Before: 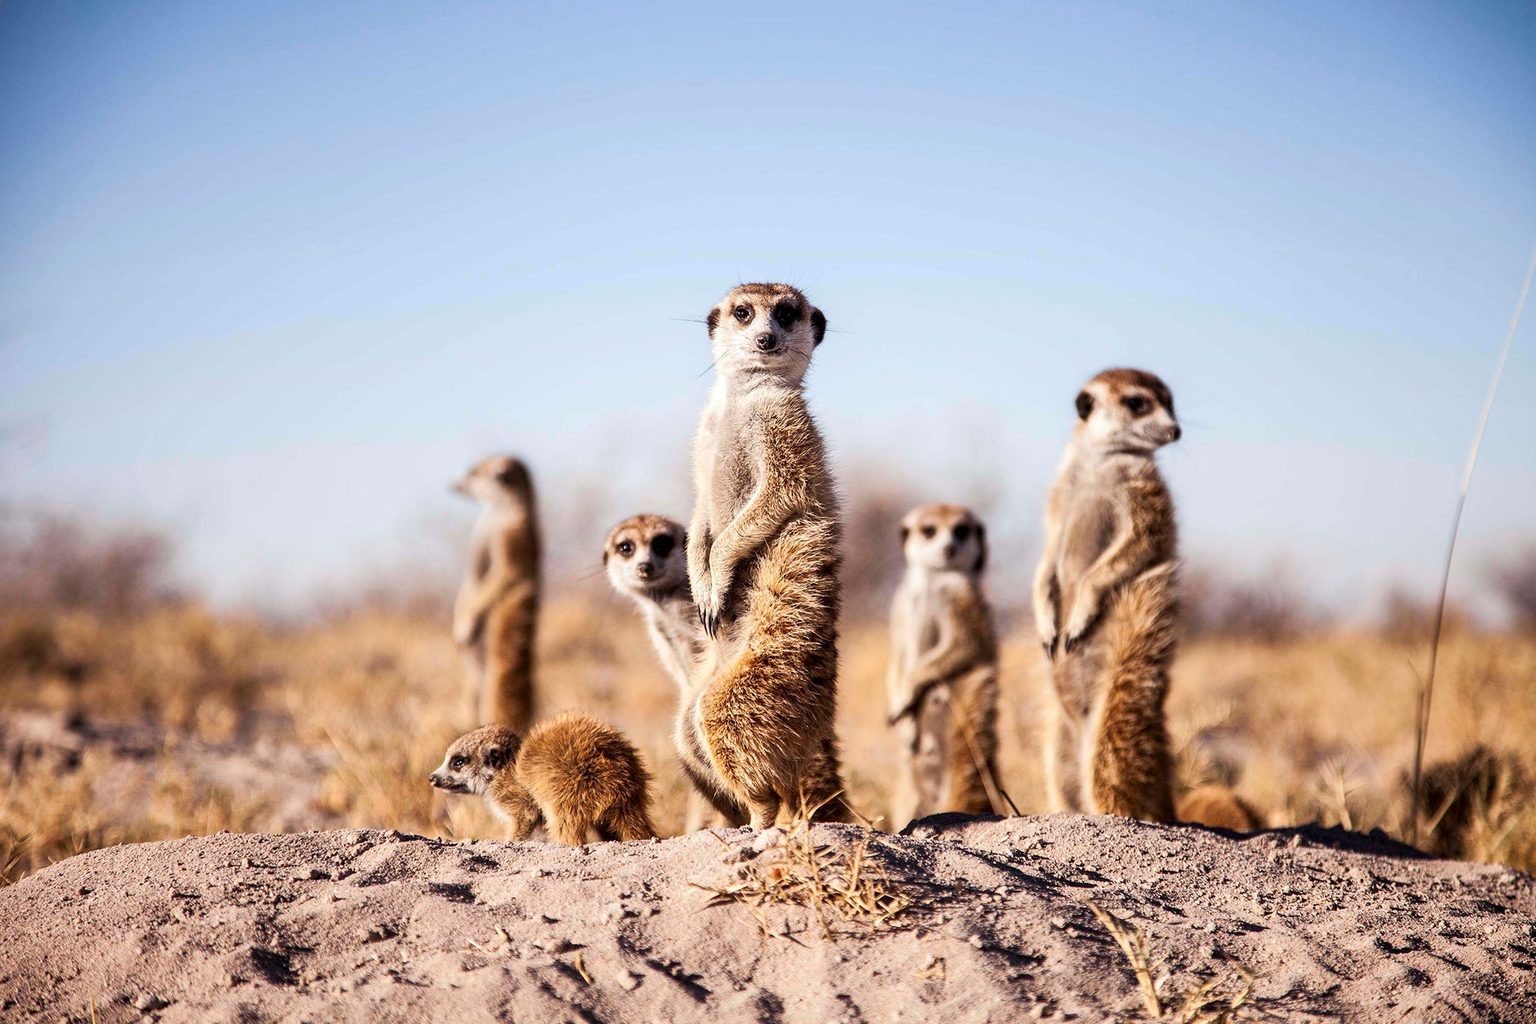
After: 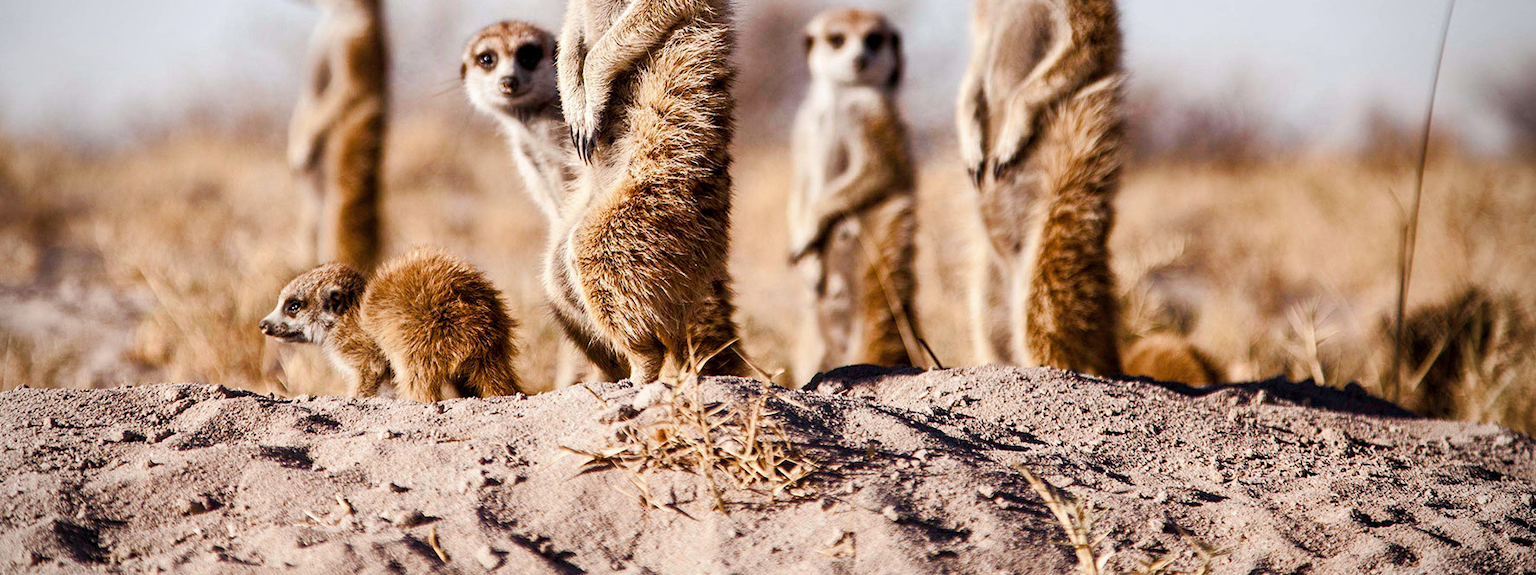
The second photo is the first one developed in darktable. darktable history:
color balance rgb: shadows lift › chroma 0.921%, shadows lift › hue 114.08°, highlights gain › chroma 0.101%, highlights gain › hue 331.83°, perceptual saturation grading › global saturation 0.253%, perceptual saturation grading › highlights -16.661%, perceptual saturation grading › mid-tones 33.224%, perceptual saturation grading › shadows 50.473%
contrast brightness saturation: saturation -0.164
vignetting: fall-off radius 62.85%
crop and rotate: left 13.305%, top 48.557%, bottom 2.717%
